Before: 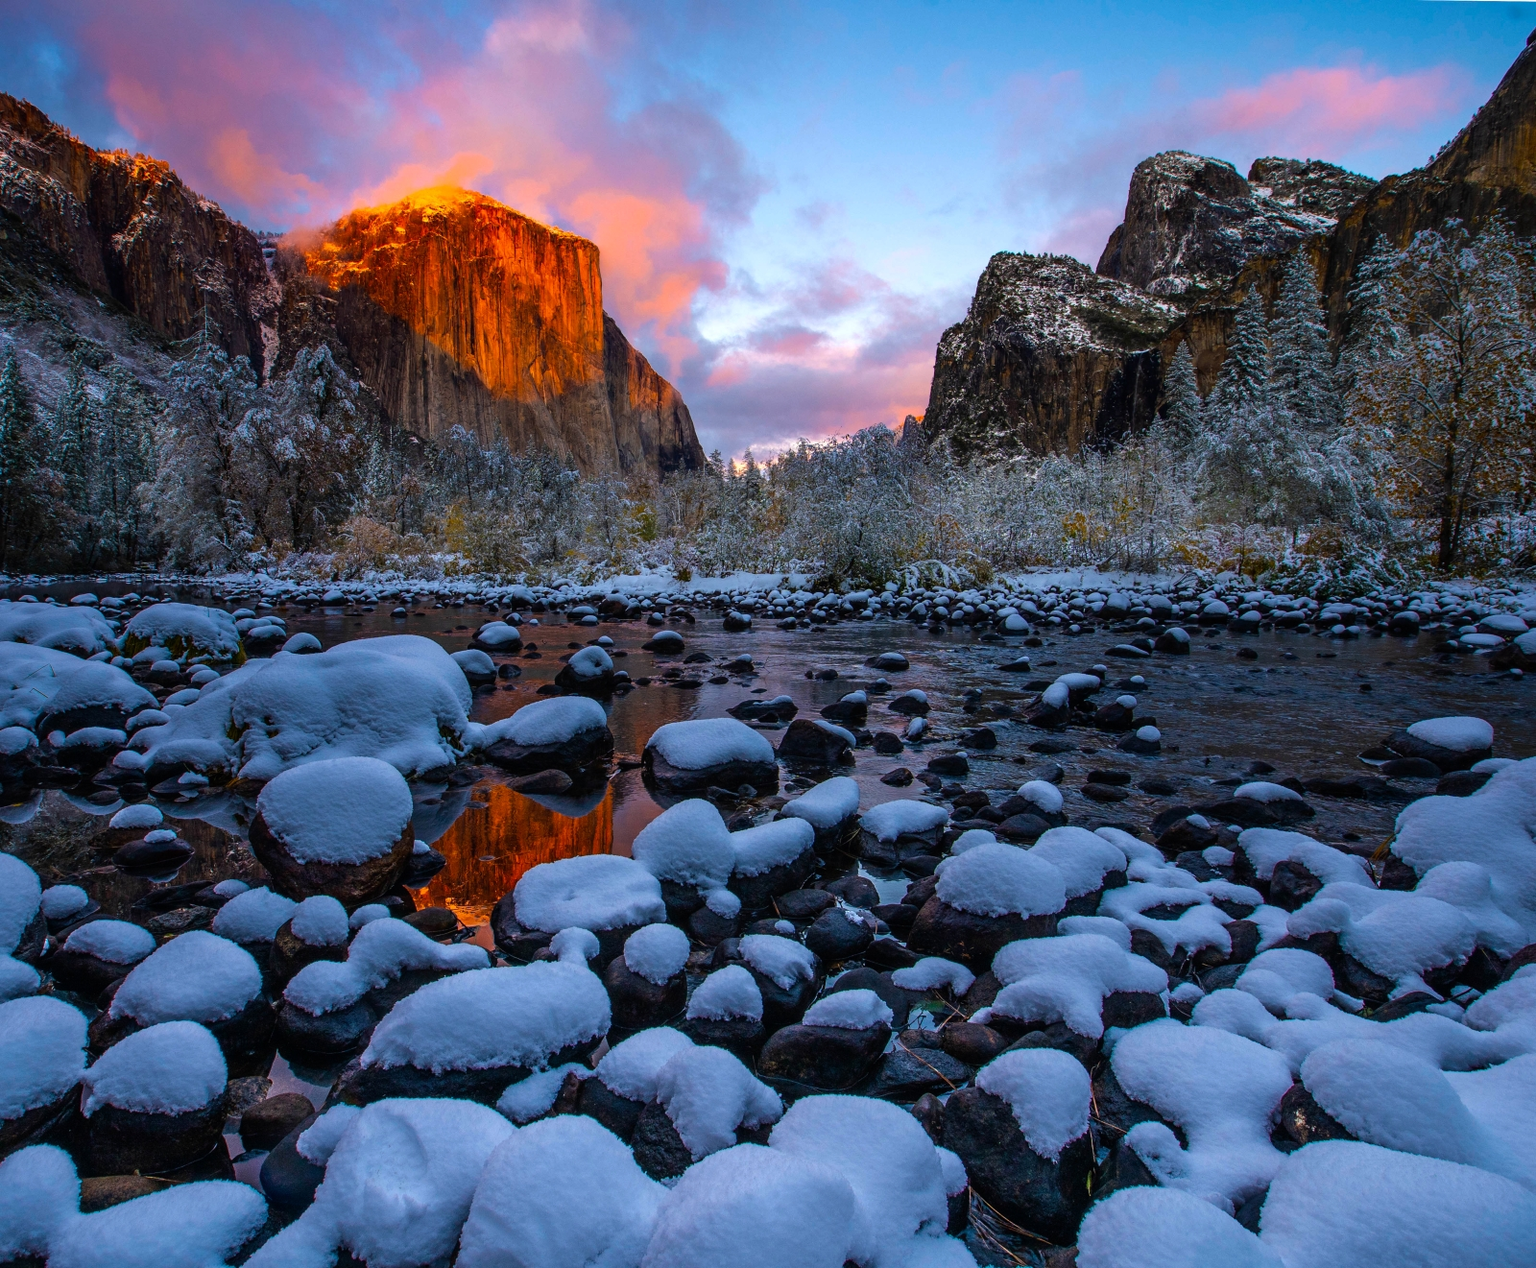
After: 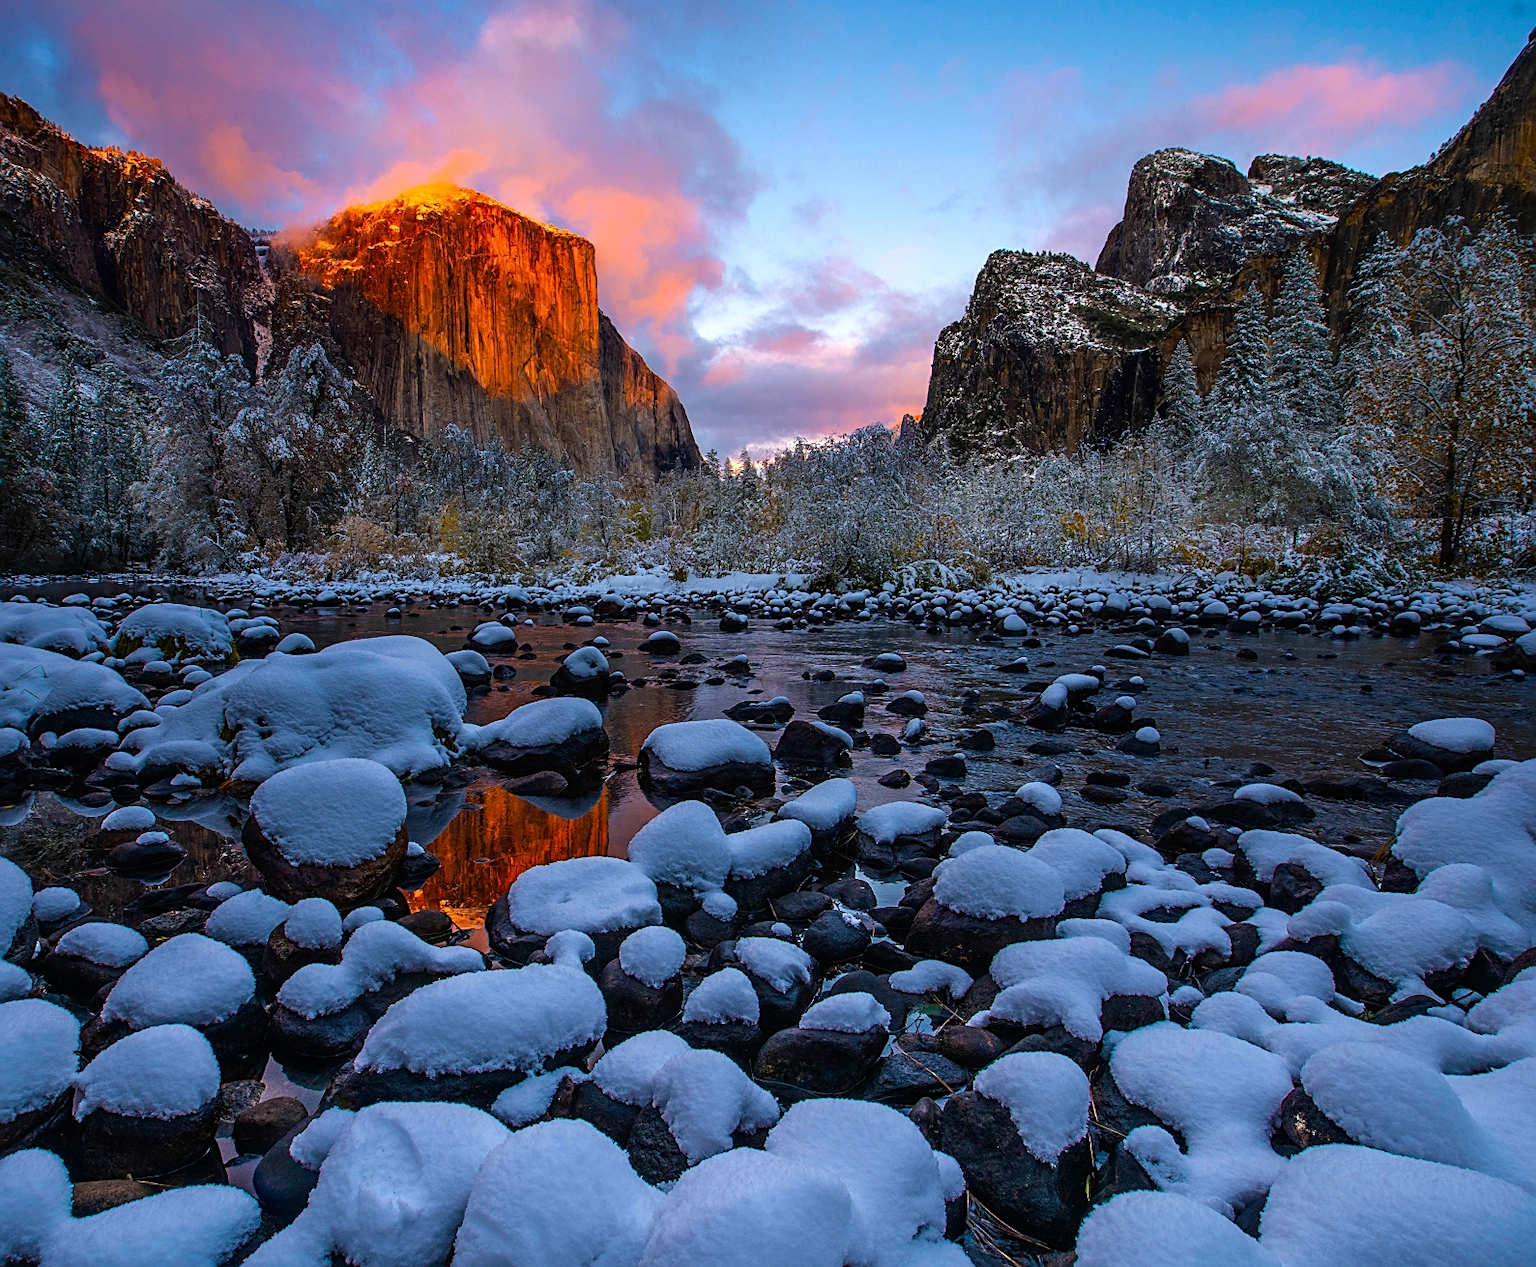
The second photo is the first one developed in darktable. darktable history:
sharpen: on, module defaults
crop and rotate: left 0.664%, top 0.362%, bottom 0.338%
exposure: compensate exposure bias true, compensate highlight preservation false
